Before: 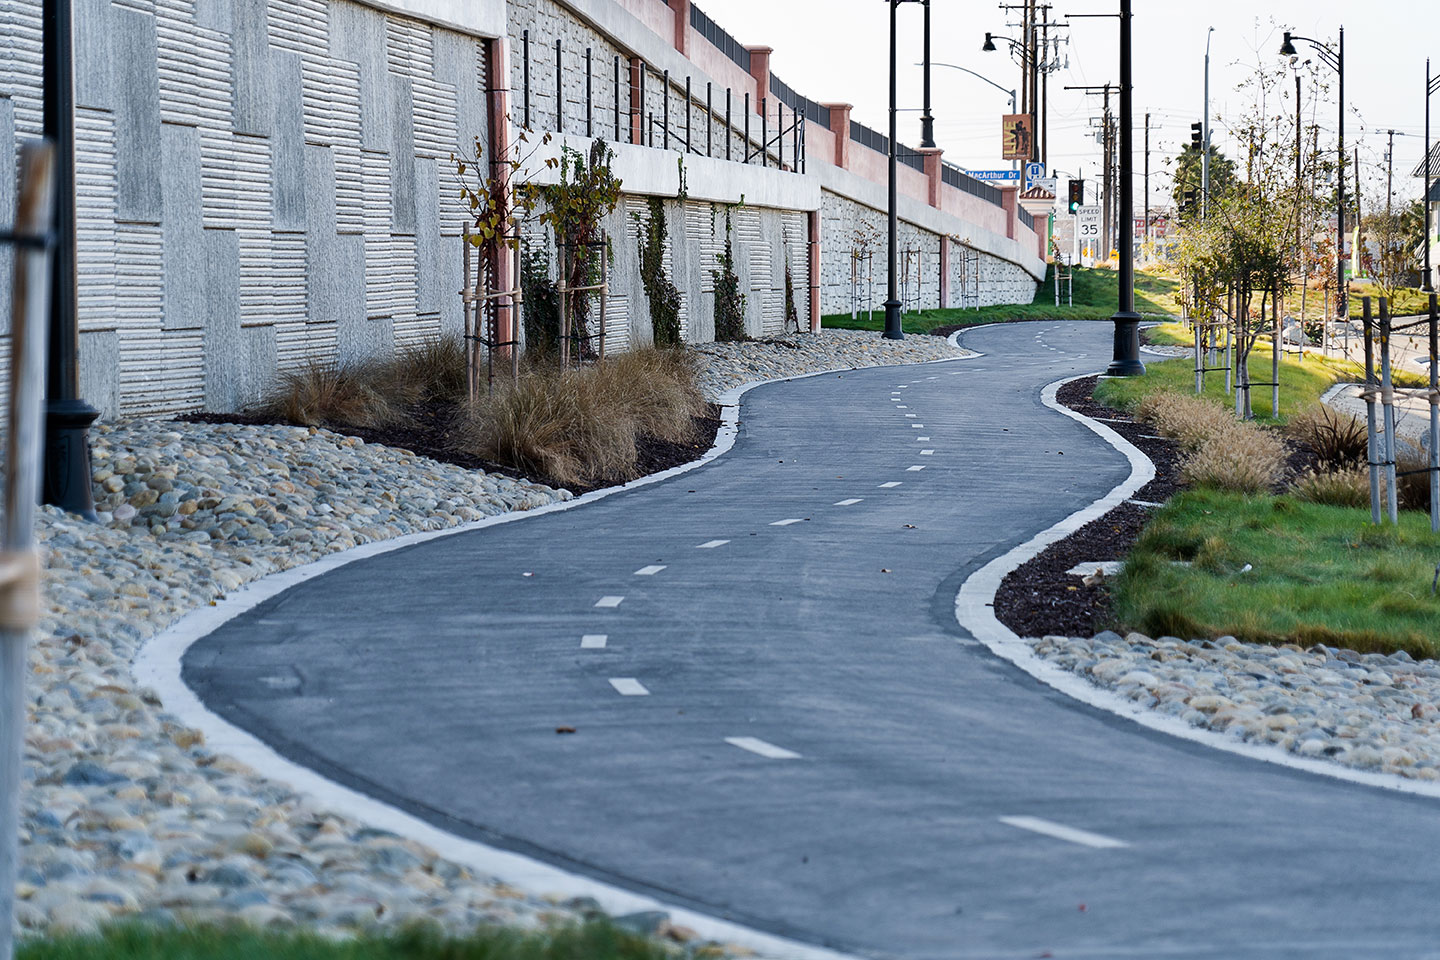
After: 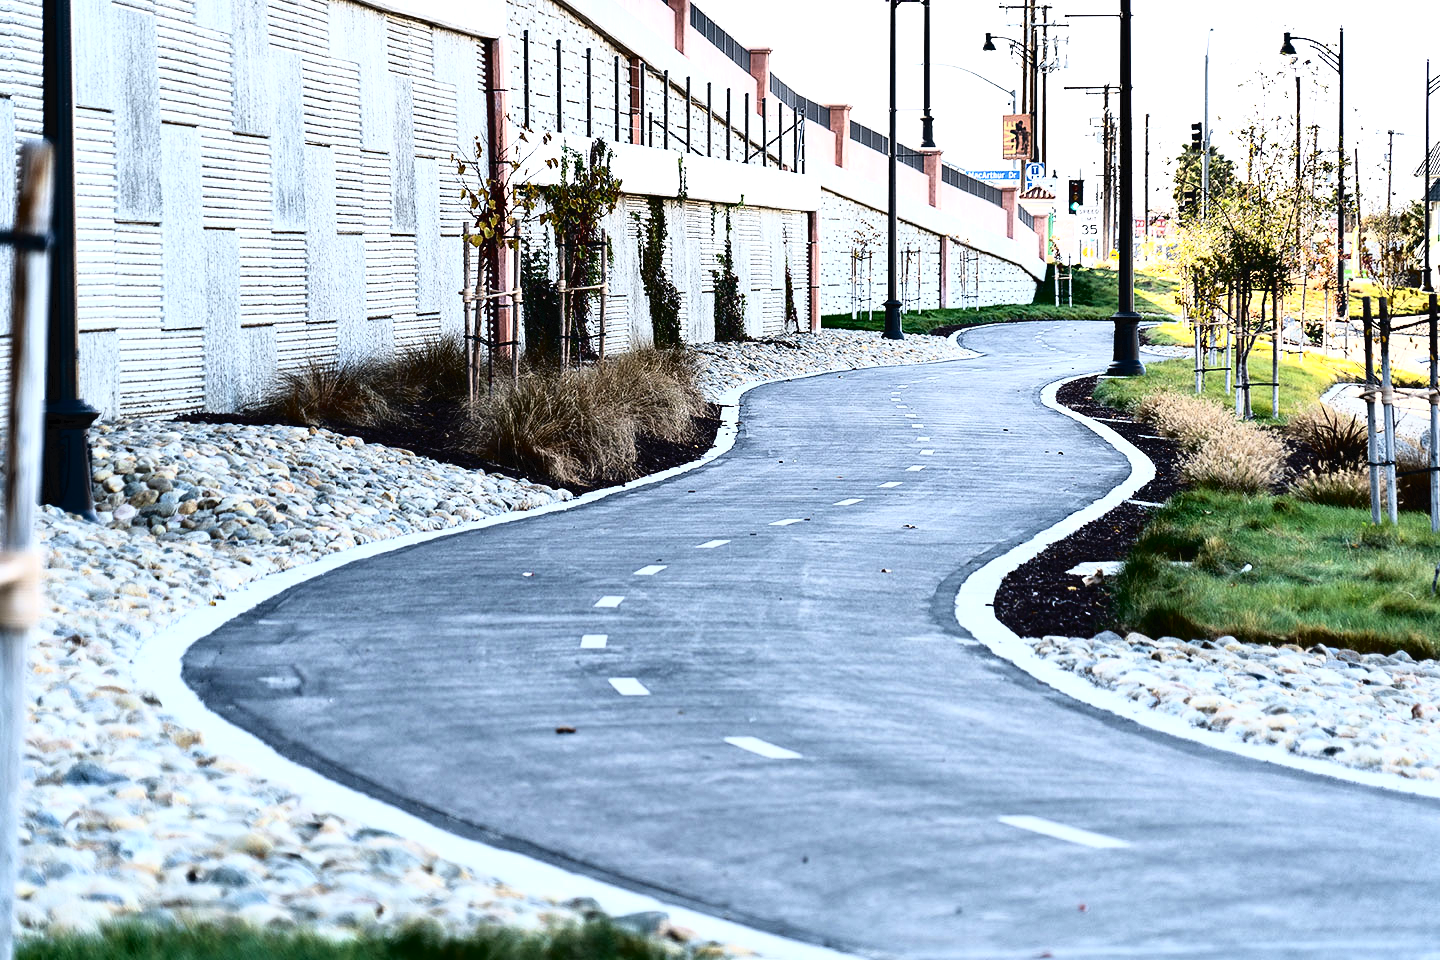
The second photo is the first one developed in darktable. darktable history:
tone equalizer: -8 EV -0.715 EV, -7 EV -0.705 EV, -6 EV -0.613 EV, -5 EV -0.409 EV, -3 EV 0.382 EV, -2 EV 0.6 EV, -1 EV 0.687 EV, +0 EV 0.736 EV
tone curve: curves: ch0 [(0, 0) (0.003, 0.03) (0.011, 0.022) (0.025, 0.018) (0.044, 0.031) (0.069, 0.035) (0.1, 0.04) (0.136, 0.046) (0.177, 0.063) (0.224, 0.087) (0.277, 0.15) (0.335, 0.252) (0.399, 0.354) (0.468, 0.475) (0.543, 0.602) (0.623, 0.73) (0.709, 0.856) (0.801, 0.945) (0.898, 0.987) (1, 1)], color space Lab, independent channels, preserve colors none
